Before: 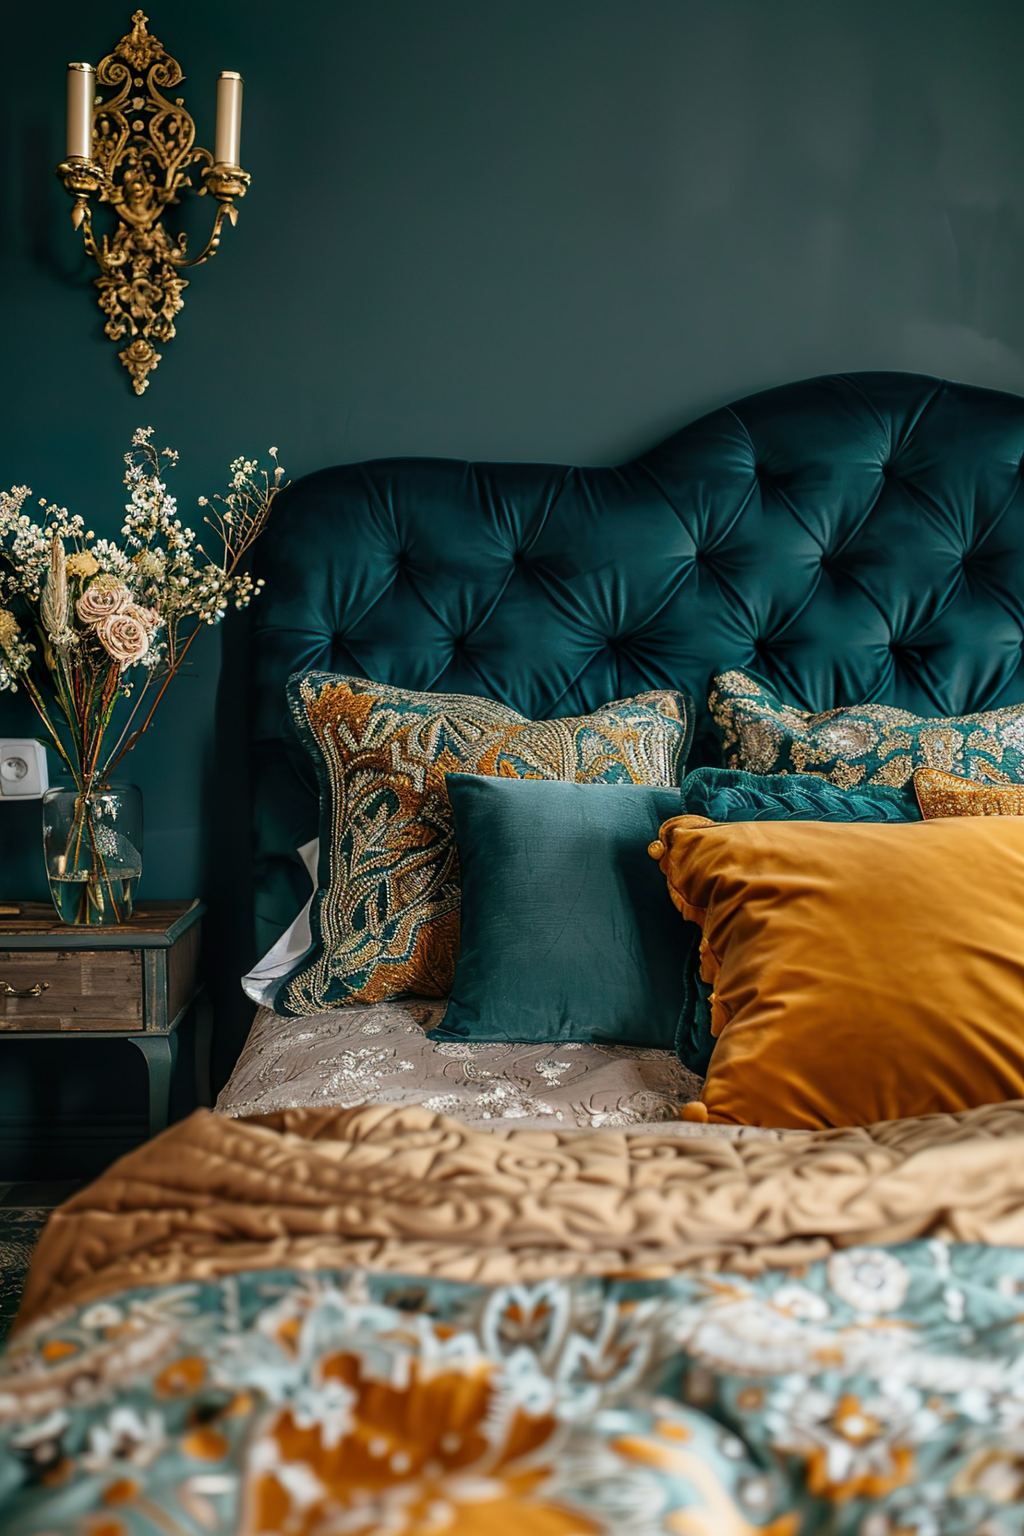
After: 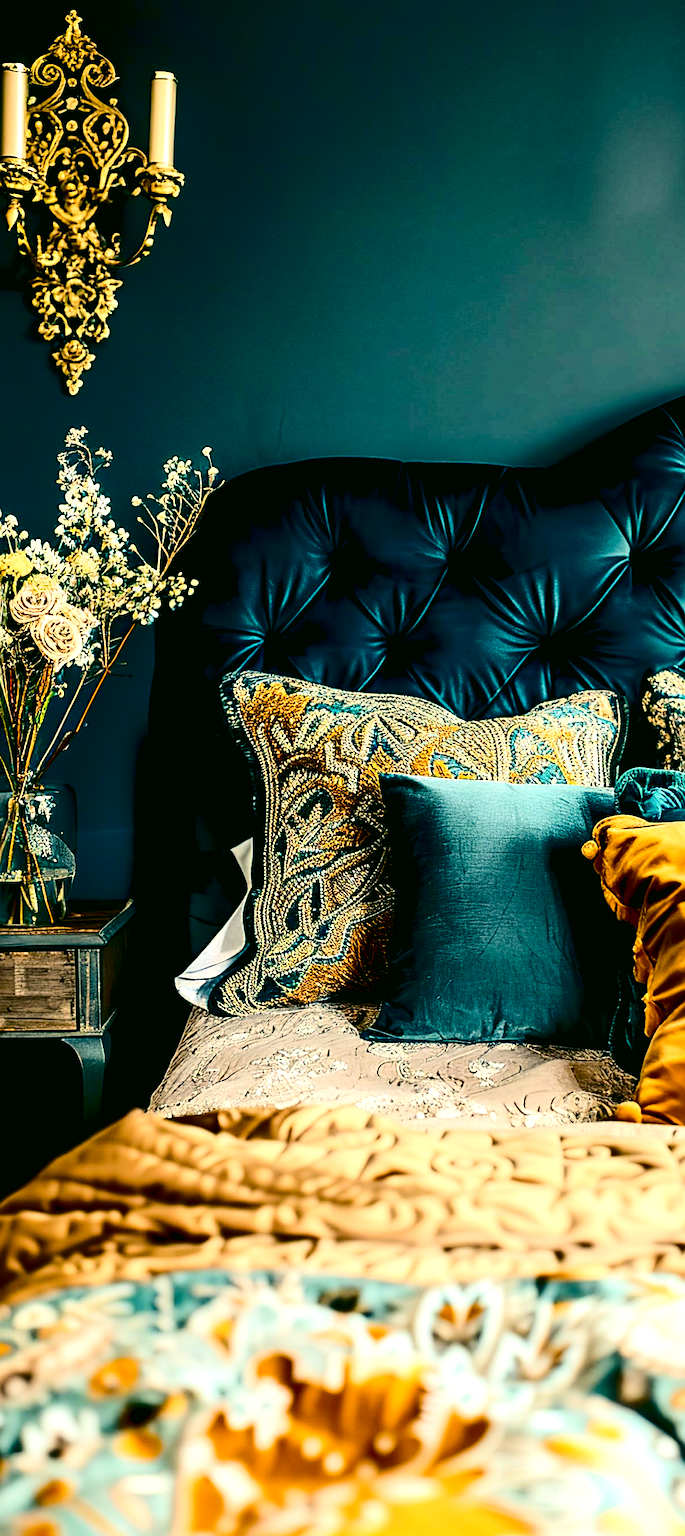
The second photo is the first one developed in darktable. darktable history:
exposure: black level correction 0.011, exposure 1.082 EV, compensate highlight preservation false
color correction: highlights a* -0.597, highlights b* 9.56, shadows a* -9.19, shadows b* 1.29
color balance rgb: shadows lift › luminance -21.298%, shadows lift › chroma 6.655%, shadows lift › hue 270.17°, perceptual saturation grading › global saturation 20%, perceptual saturation grading › highlights -25.143%, perceptual saturation grading › shadows 24.418%, global vibrance 20%
tone curve: curves: ch0 [(0, 0) (0.179, 0.073) (0.265, 0.147) (0.463, 0.553) (0.51, 0.635) (0.716, 0.863) (1, 0.997)], color space Lab, independent channels, preserve colors none
crop and rotate: left 6.589%, right 26.496%
sharpen: on, module defaults
contrast brightness saturation: contrast 0.052
